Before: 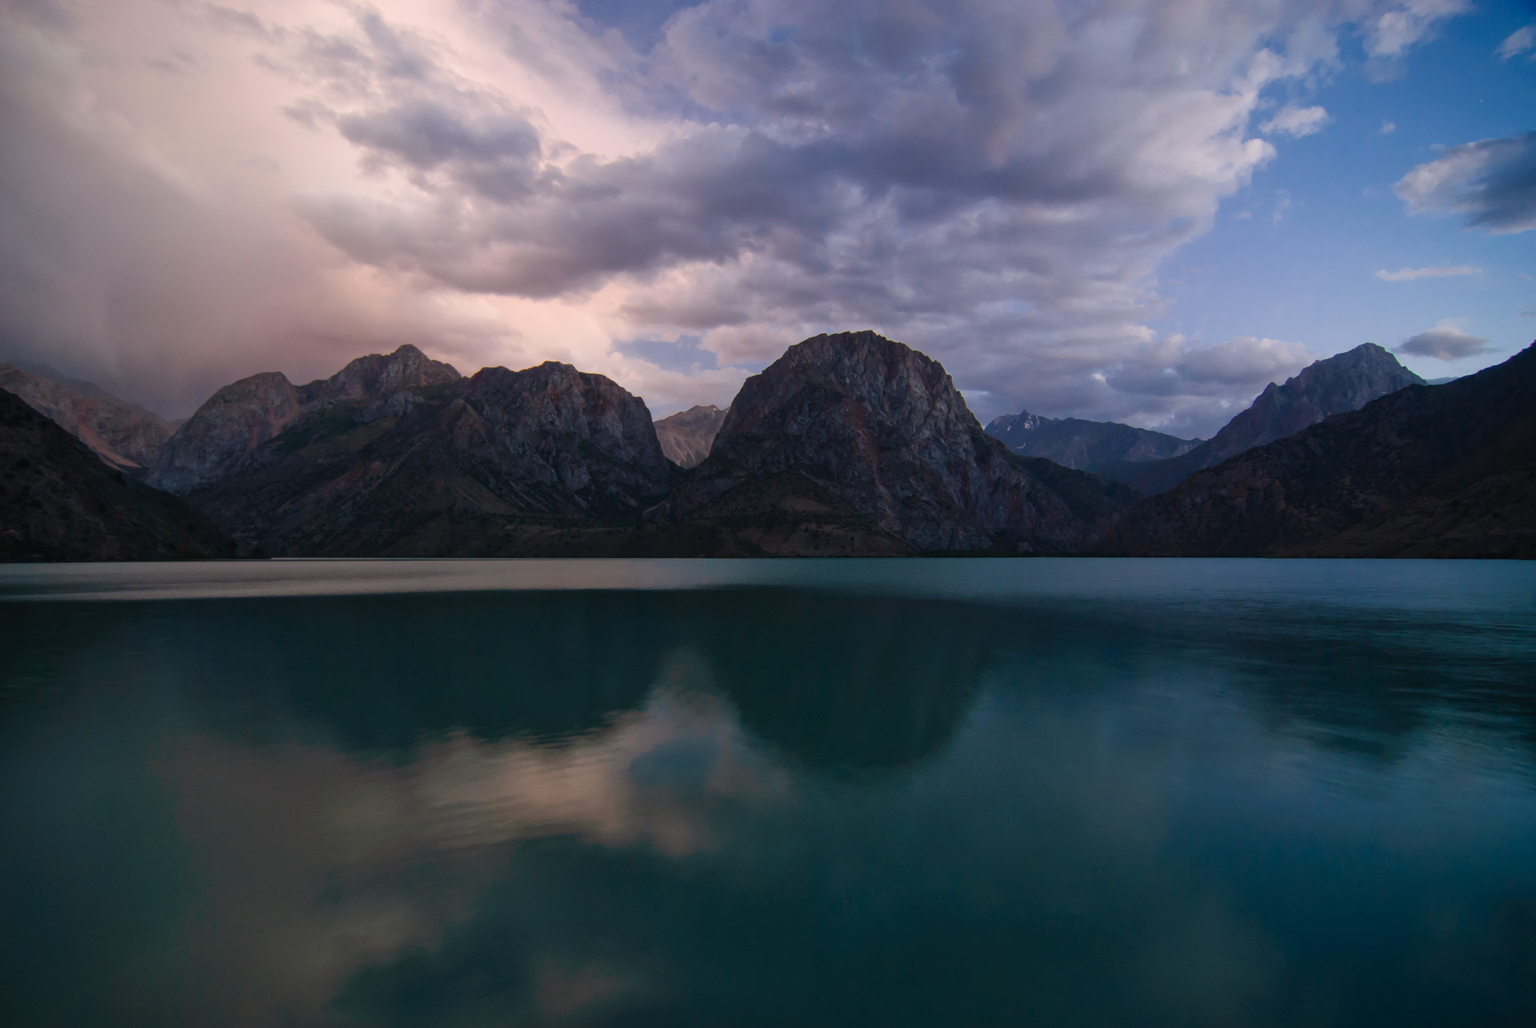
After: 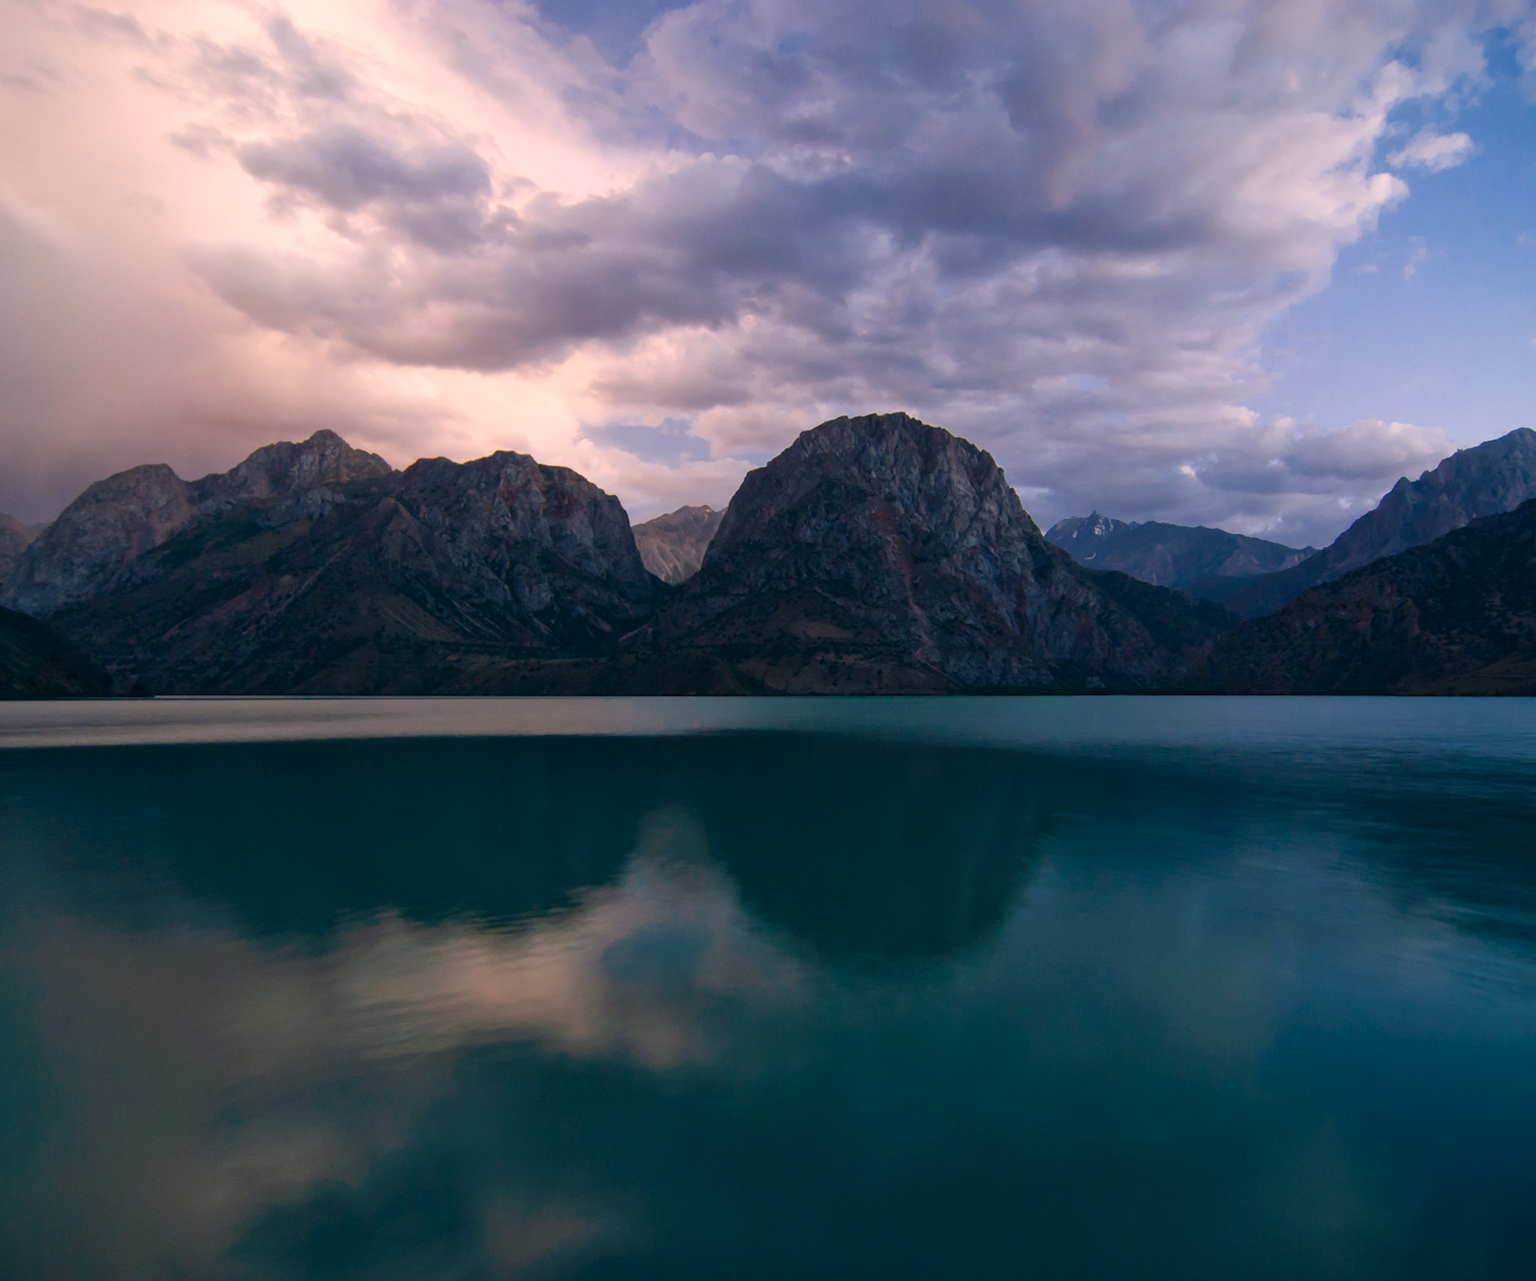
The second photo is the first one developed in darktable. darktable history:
color correction: highlights a* 5.38, highlights b* 5.3, shadows a* -4.26, shadows b* -5.11
crop and rotate: left 9.597%, right 10.195%
exposure: black level correction 0.001, exposure 0.3 EV, compensate highlight preservation false
